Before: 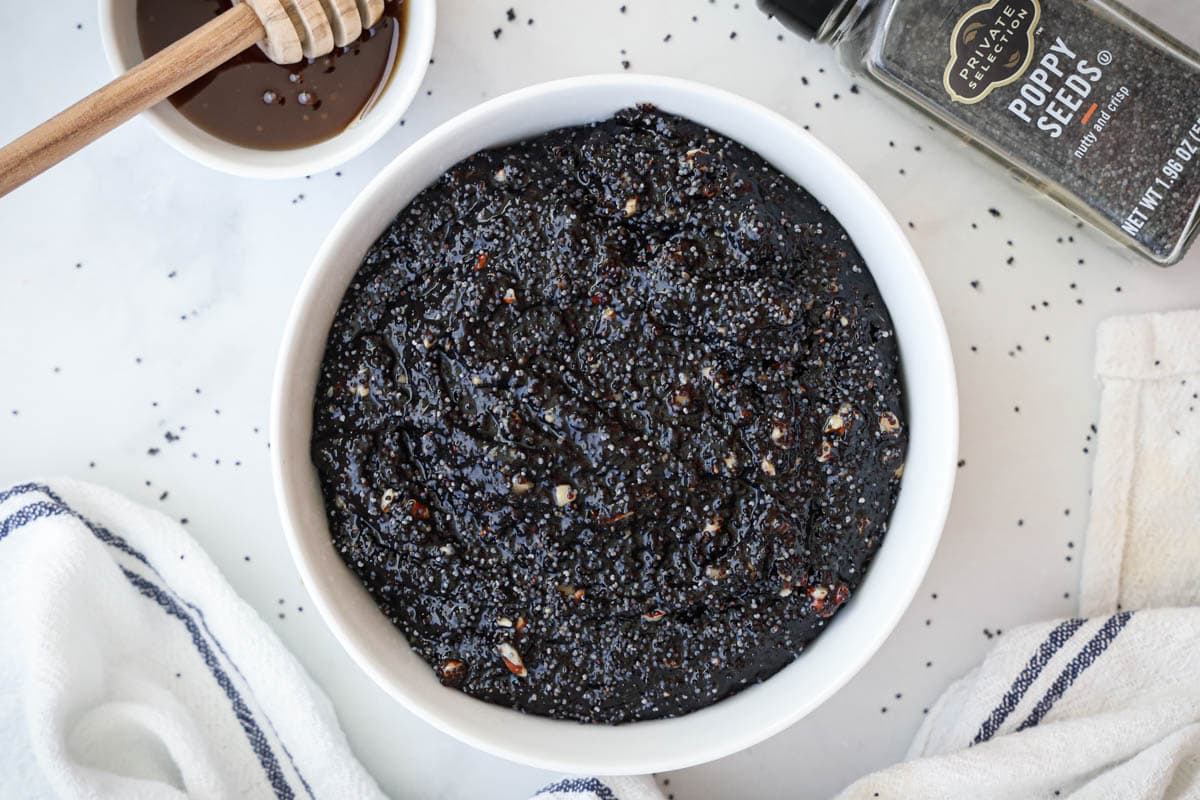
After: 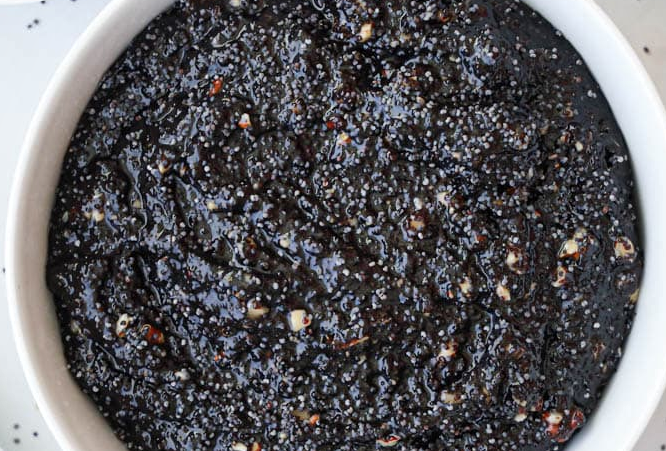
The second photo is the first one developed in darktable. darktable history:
shadows and highlights: highlights color adjustment 0.524%, soften with gaussian
crop and rotate: left 22.148%, top 21.918%, right 22.3%, bottom 21.589%
